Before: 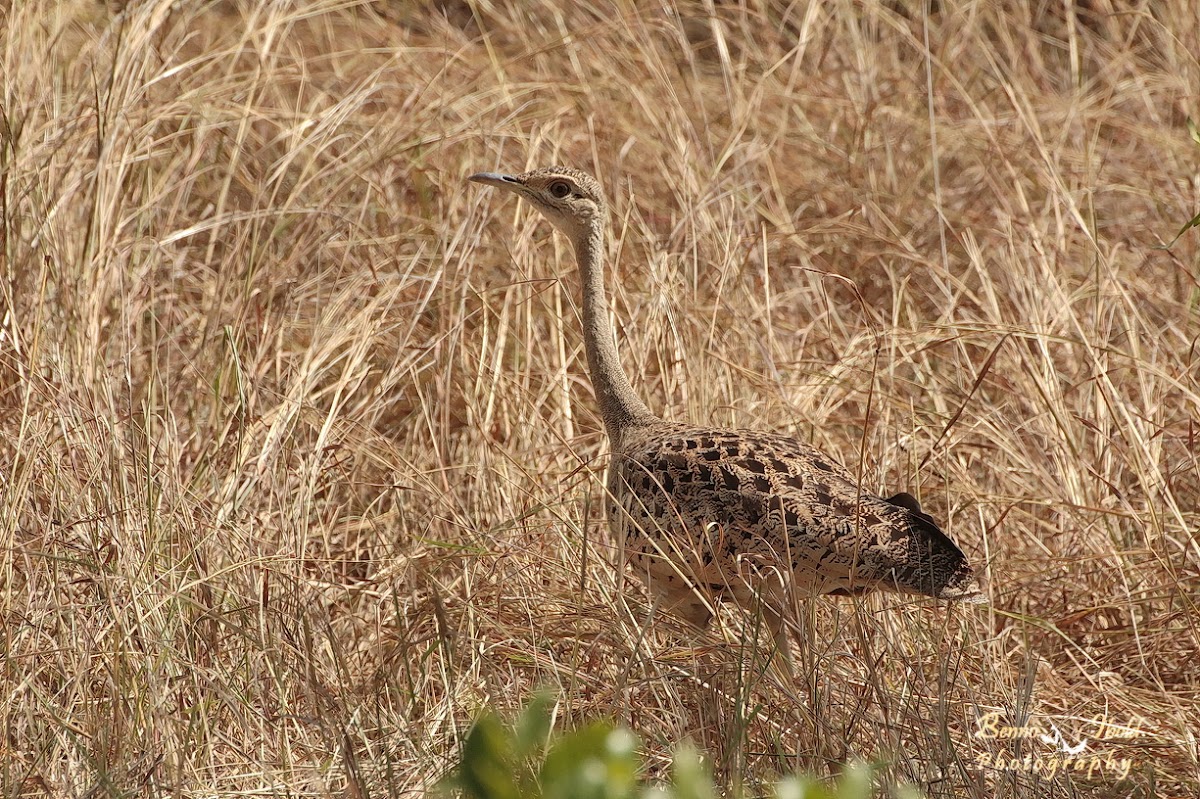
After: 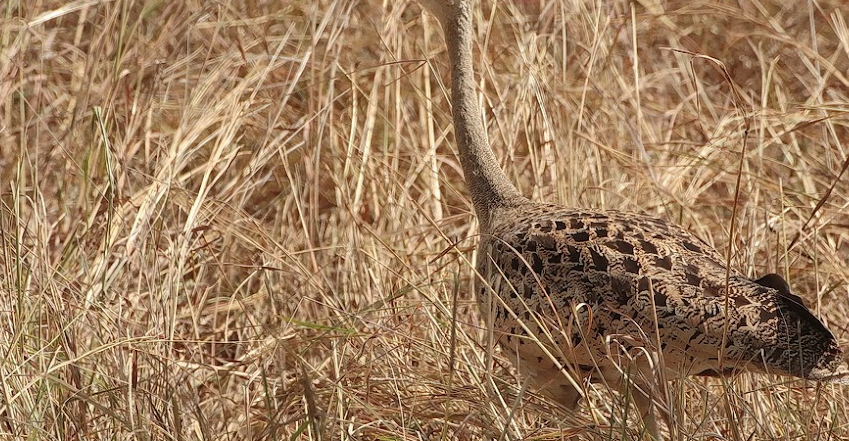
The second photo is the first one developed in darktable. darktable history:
crop: left 10.994%, top 27.51%, right 18.253%, bottom 17.274%
contrast equalizer: octaves 7, y [[0.524 ×6], [0.512 ×6], [0.379 ×6], [0 ×6], [0 ×6]], mix -0.216
